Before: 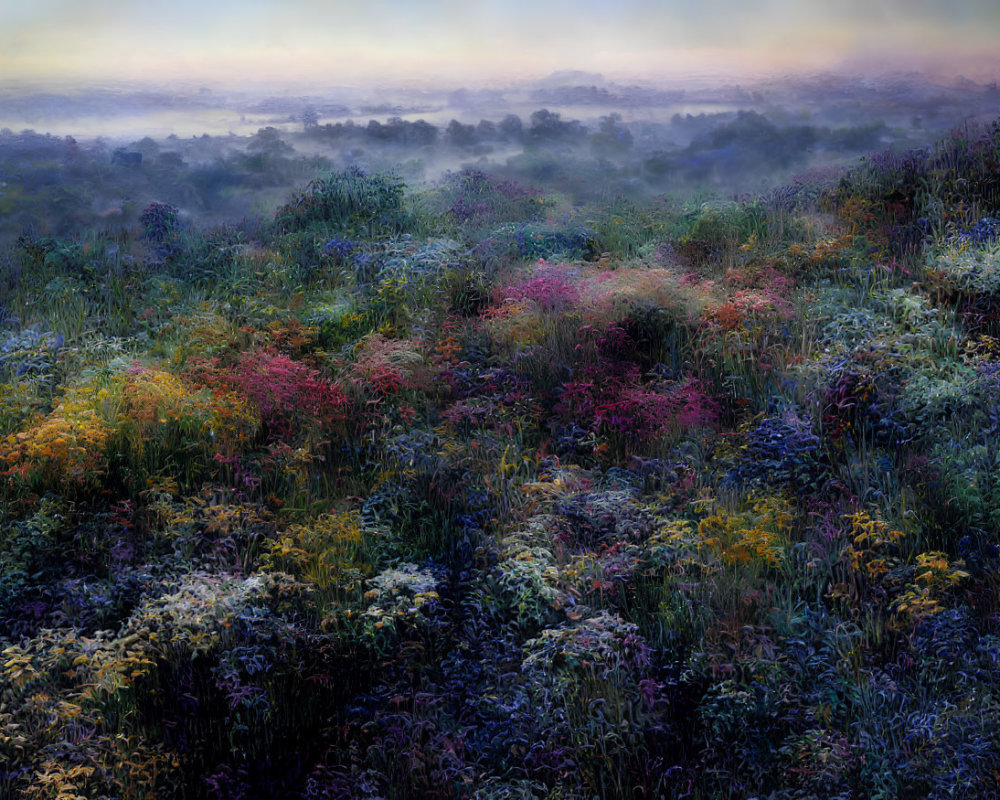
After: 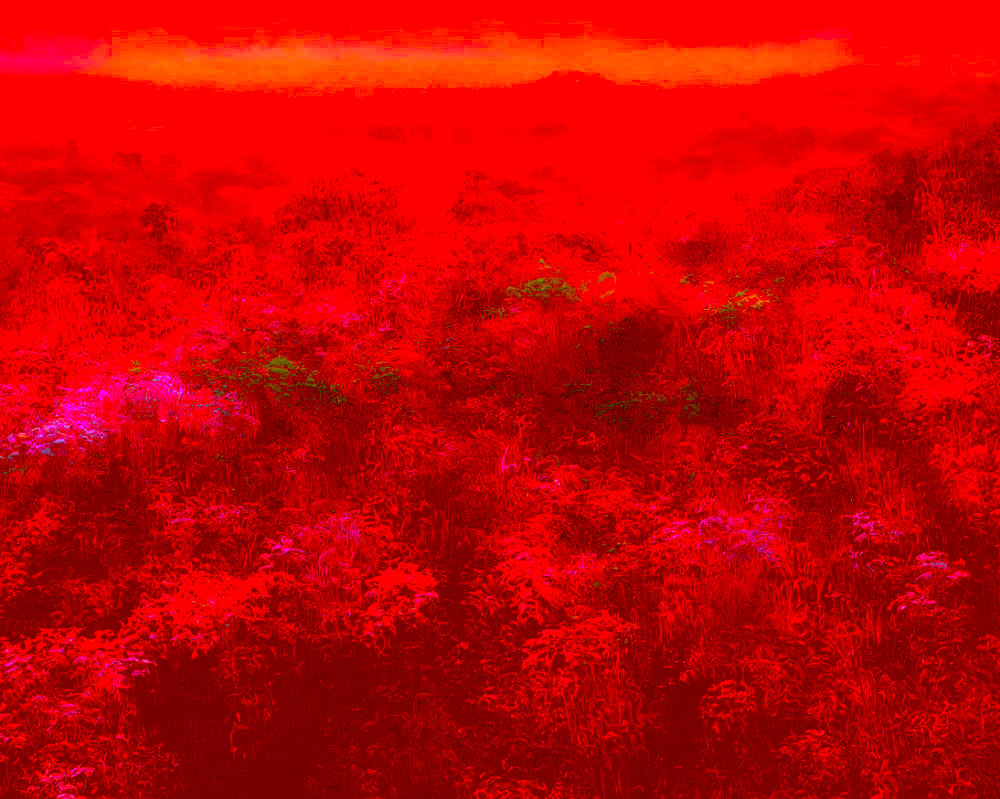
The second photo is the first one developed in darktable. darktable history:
crop: bottom 0.061%
color correction: highlights a* -38.9, highlights b* -39.95, shadows a* -39.98, shadows b* -39.52, saturation -2.96
